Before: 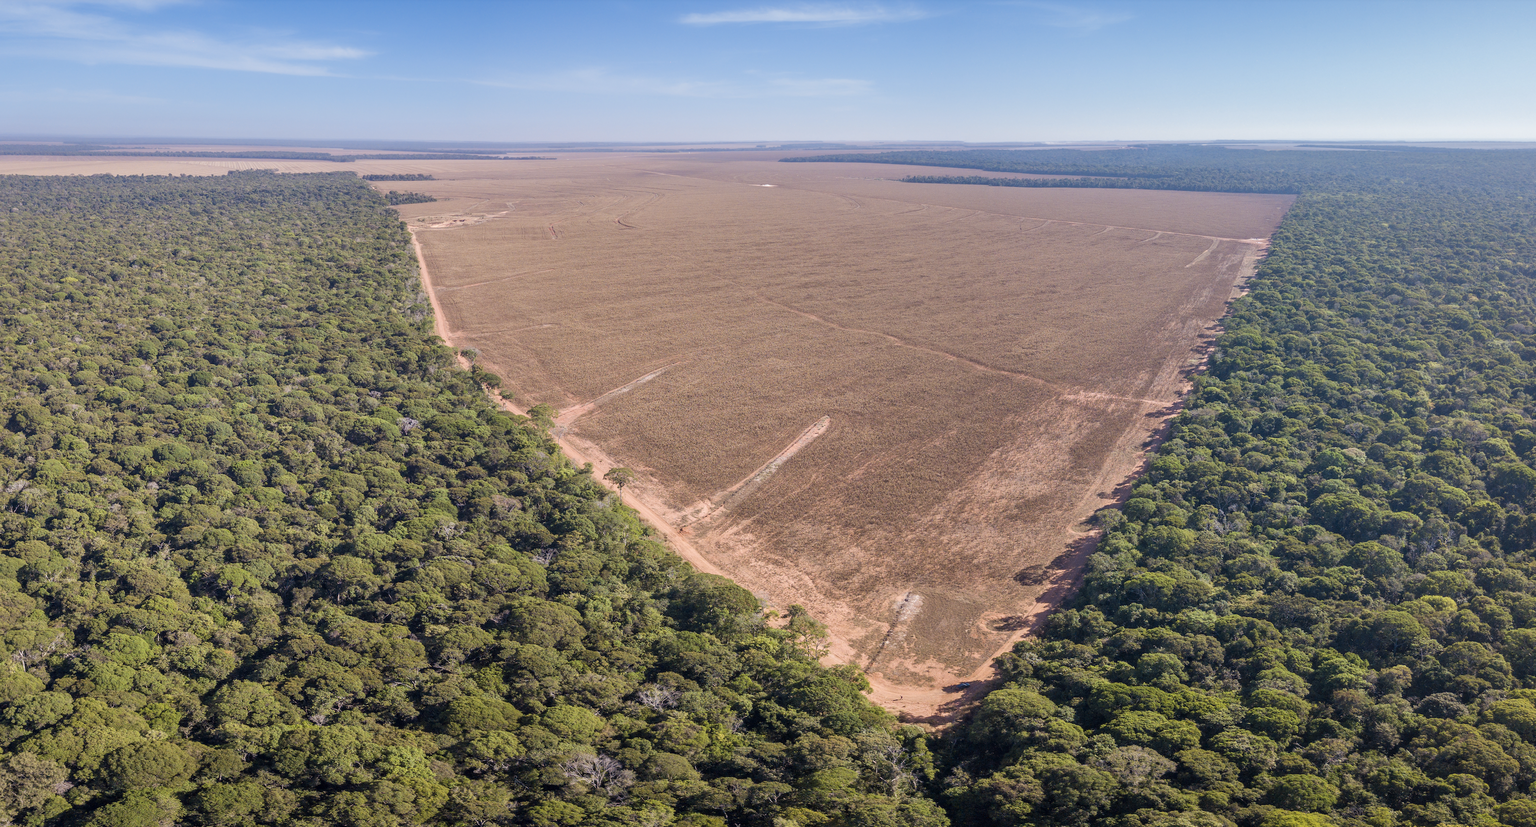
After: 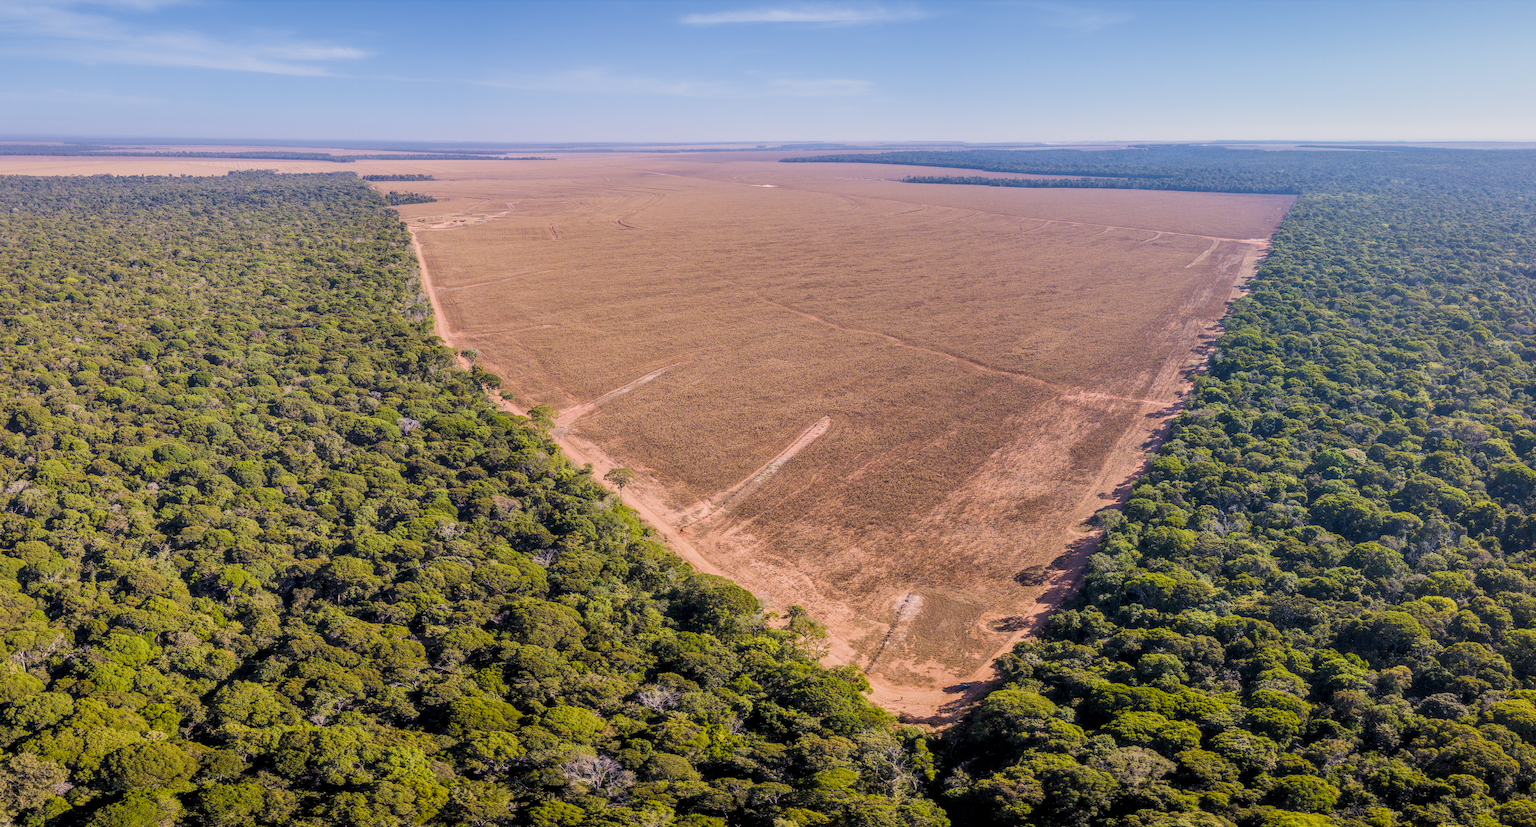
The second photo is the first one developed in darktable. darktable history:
haze removal: strength -0.111, compatibility mode true, adaptive false
color balance rgb: highlights gain › chroma 0.903%, highlights gain › hue 27.82°, perceptual saturation grading › global saturation 25.167%, perceptual brilliance grading › global brilliance -18.234%, perceptual brilliance grading › highlights 28.699%, global vibrance 50.335%
local contrast: on, module defaults
color calibration: illuminant same as pipeline (D50), adaptation XYZ, x 0.346, y 0.358, temperature 5005.28 K
filmic rgb: black relative exposure -7.13 EV, white relative exposure 5.36 EV, hardness 3.03, color science v4 (2020)
